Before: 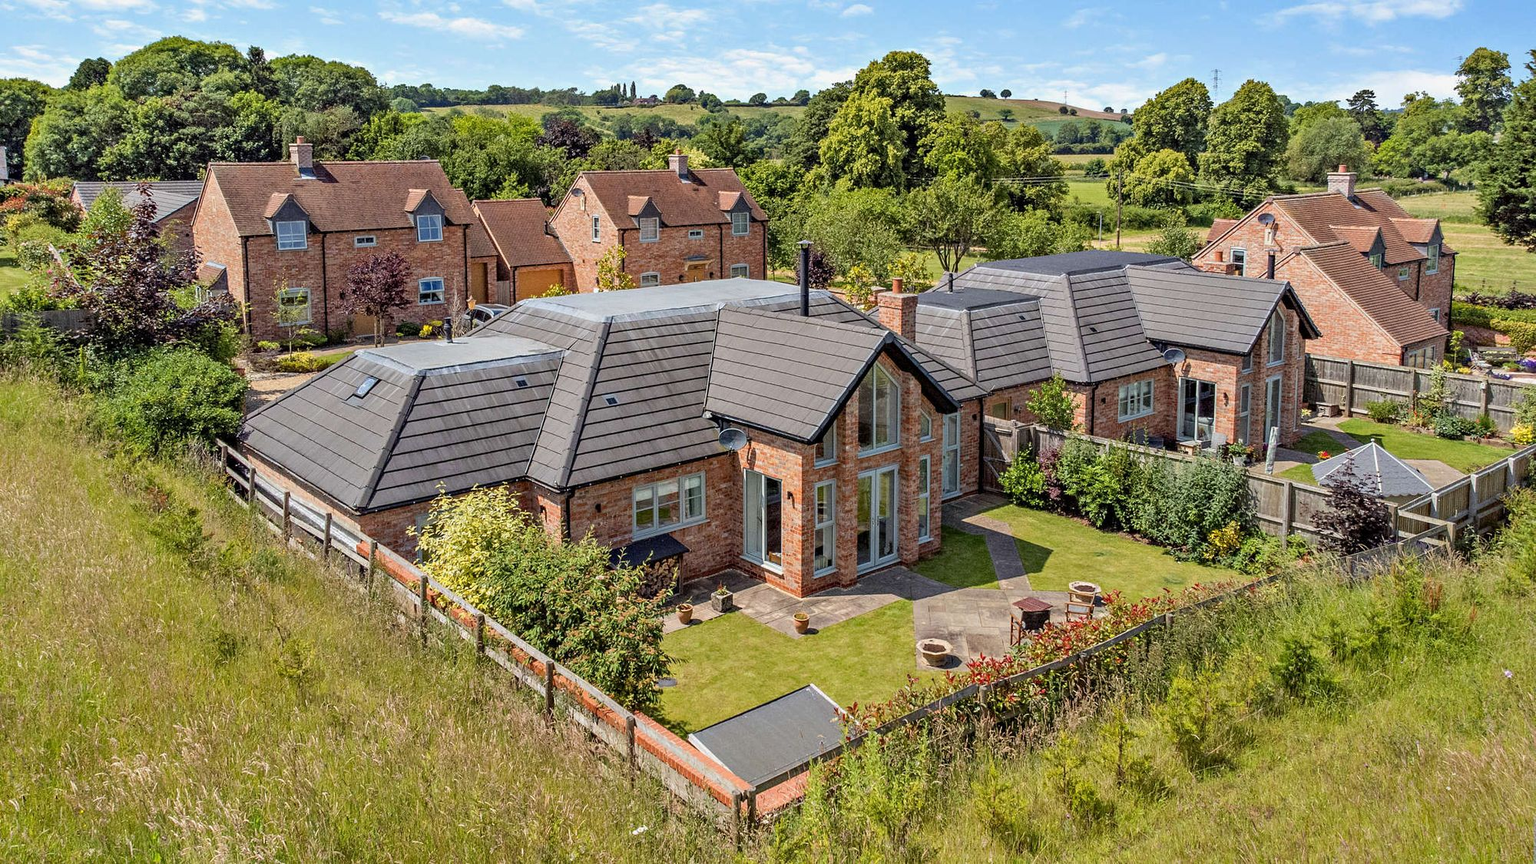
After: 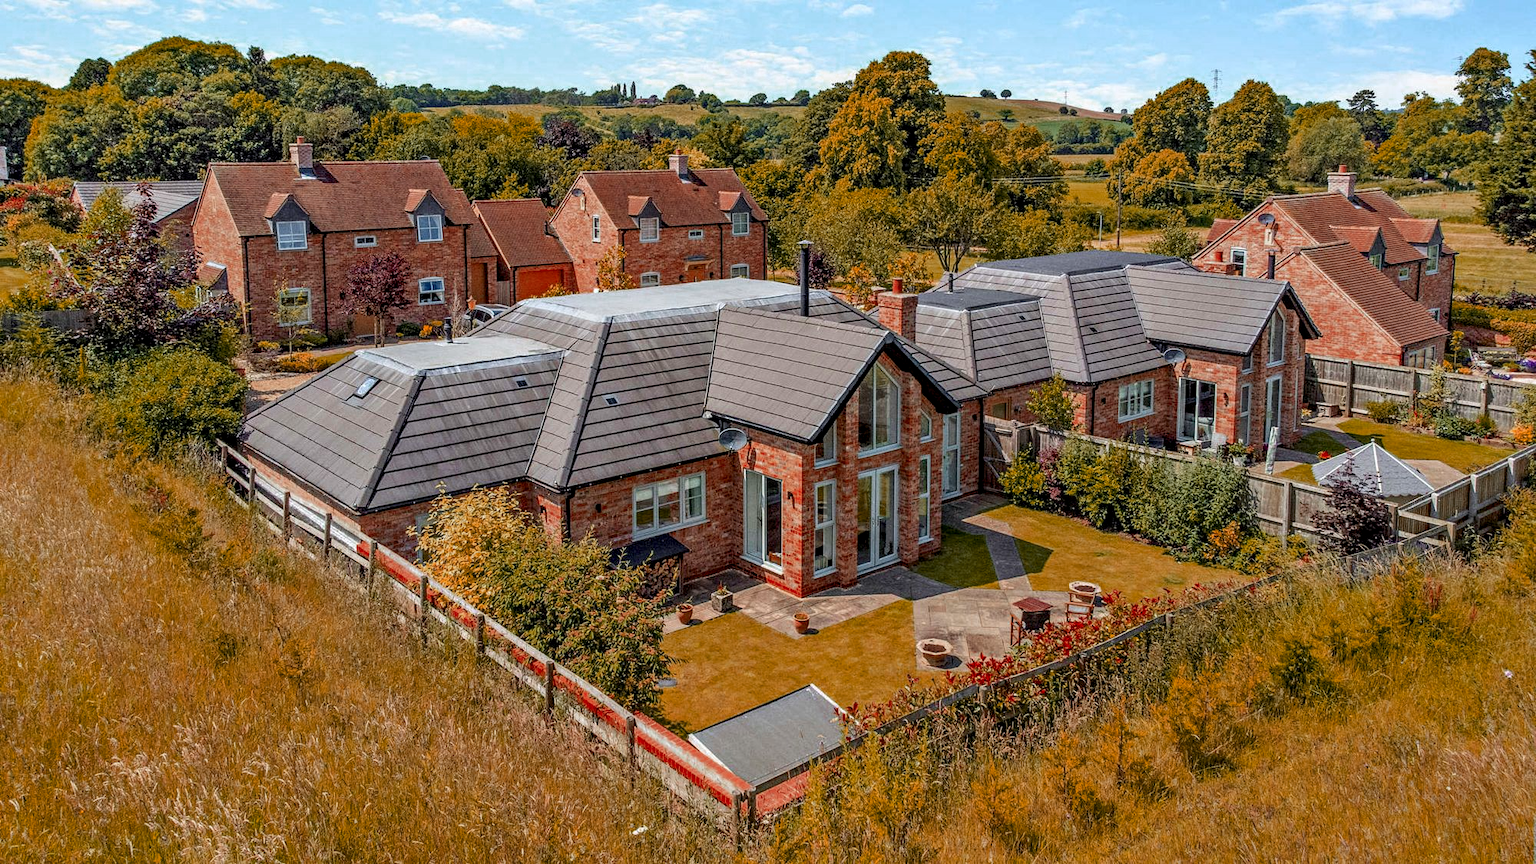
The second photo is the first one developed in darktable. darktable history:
color zones: curves: ch0 [(0, 0.299) (0.25, 0.383) (0.456, 0.352) (0.736, 0.571)]; ch1 [(0, 0.63) (0.151, 0.568) (0.254, 0.416) (0.47, 0.558) (0.732, 0.37) (0.909, 0.492)]; ch2 [(0.004, 0.604) (0.158, 0.443) (0.257, 0.403) (0.761, 0.468)]
local contrast: on, module defaults
color balance rgb: shadows lift › luminance -10.17%, perceptual saturation grading › global saturation 25.168%
